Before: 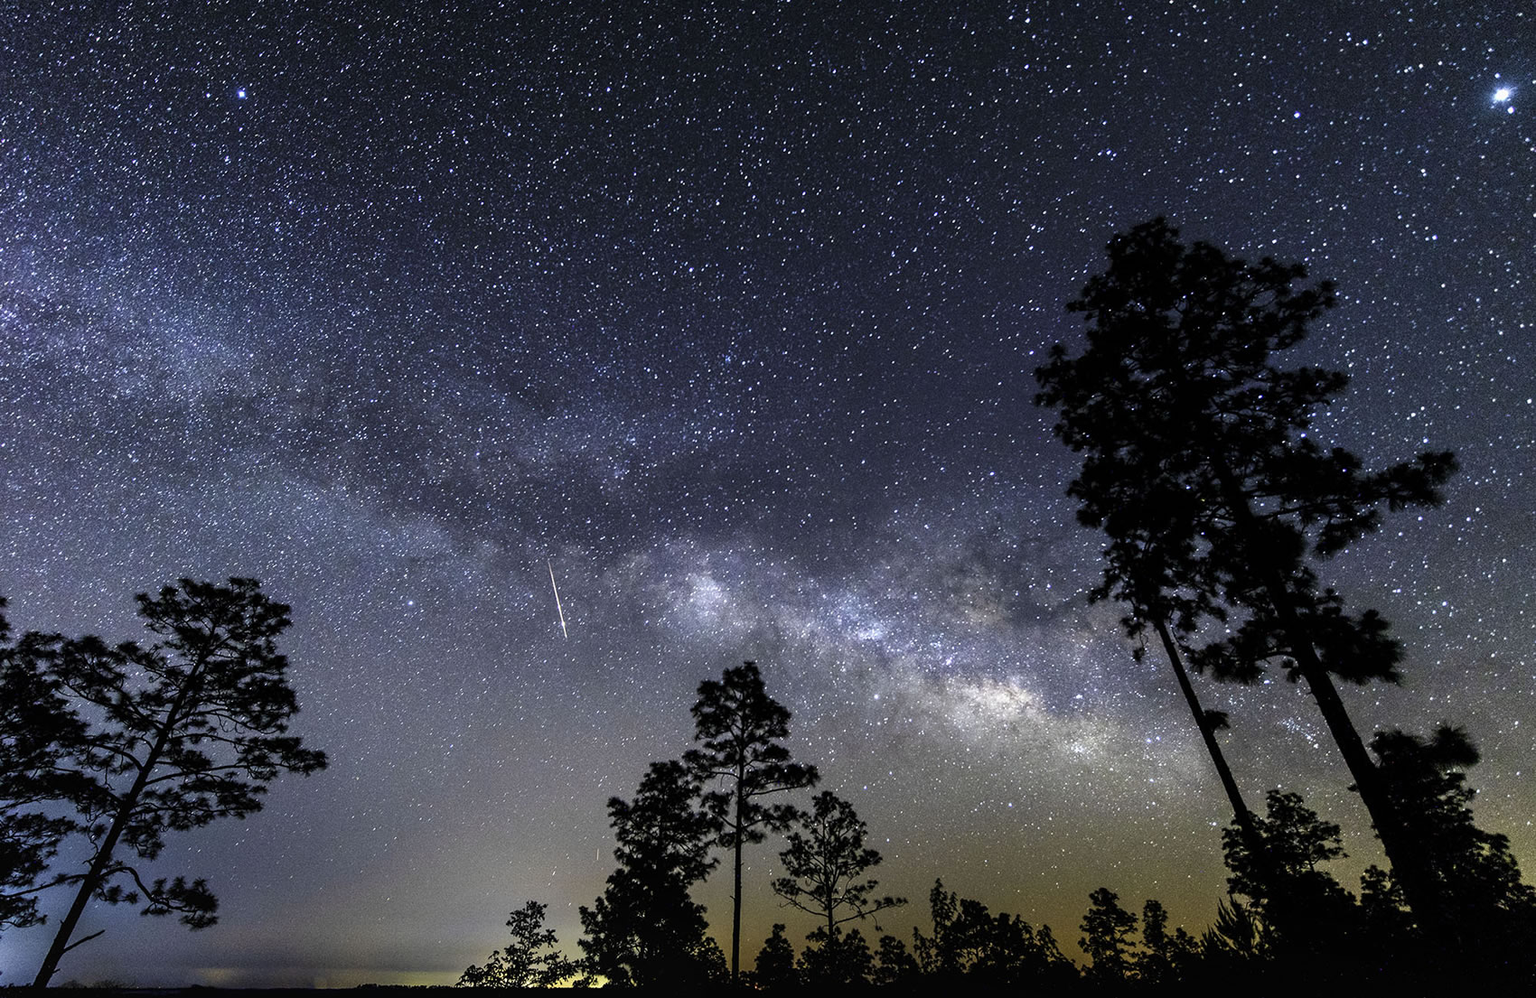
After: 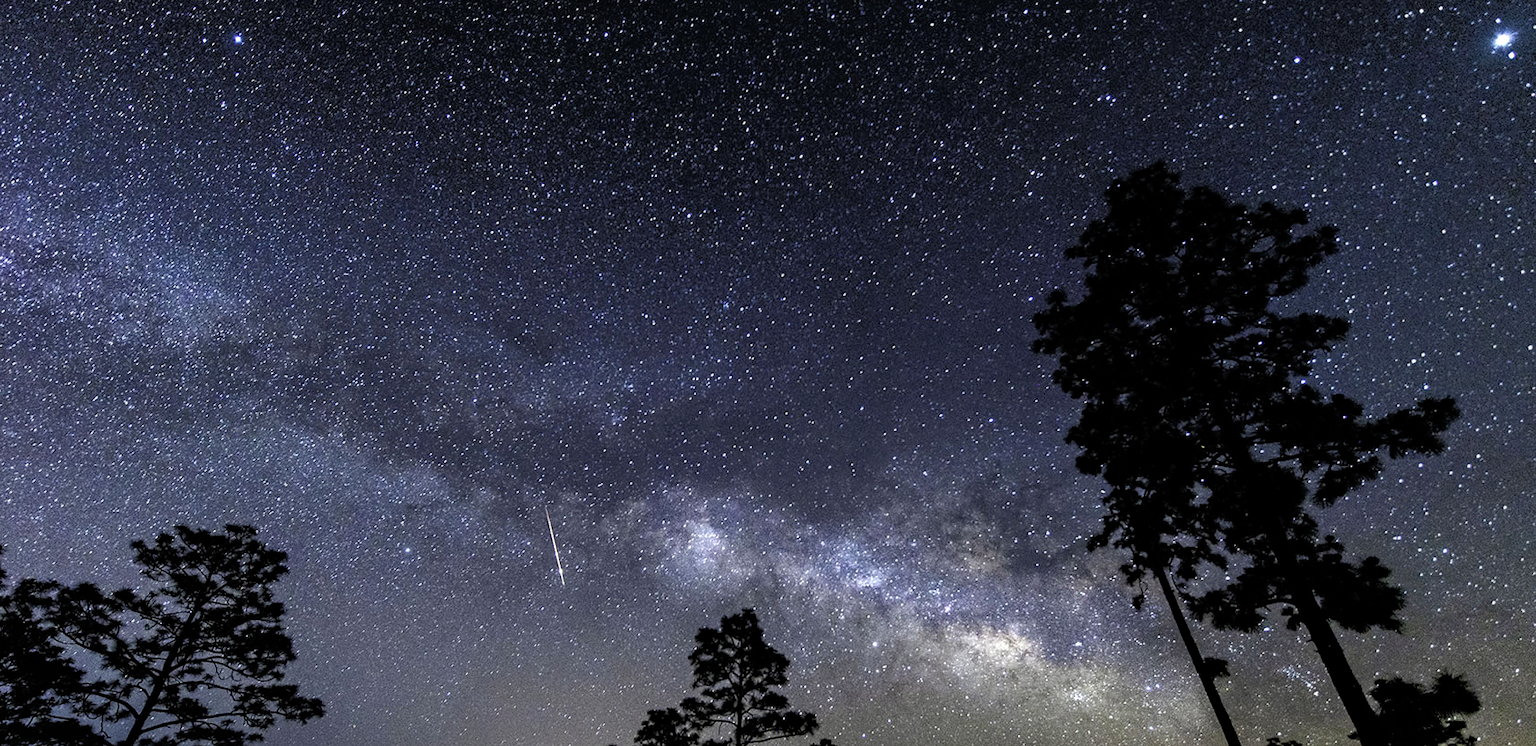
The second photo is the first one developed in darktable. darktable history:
tone equalizer: -8 EV -1.87 EV, -7 EV -1.2 EV, -6 EV -1.62 EV, mask exposure compensation -0.492 EV
crop: left 0.311%, top 5.566%, bottom 19.901%
haze removal: strength 0.279, distance 0.256, compatibility mode true
